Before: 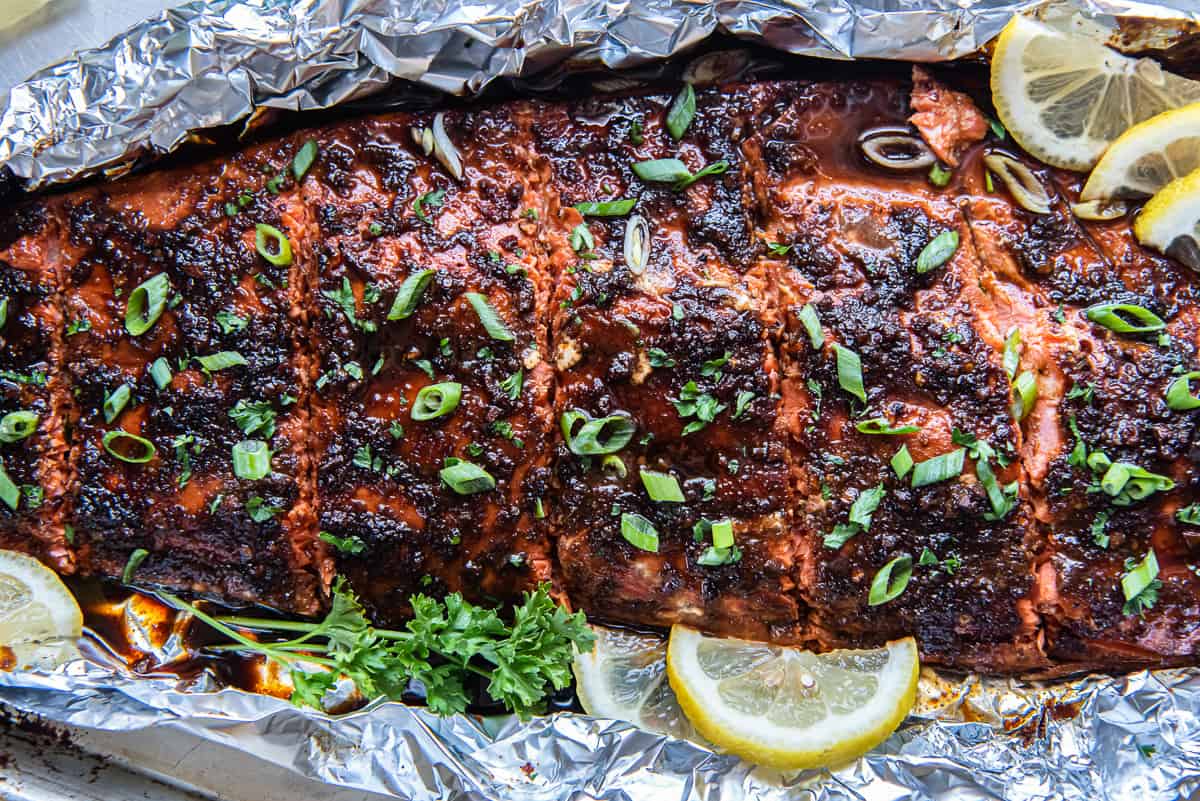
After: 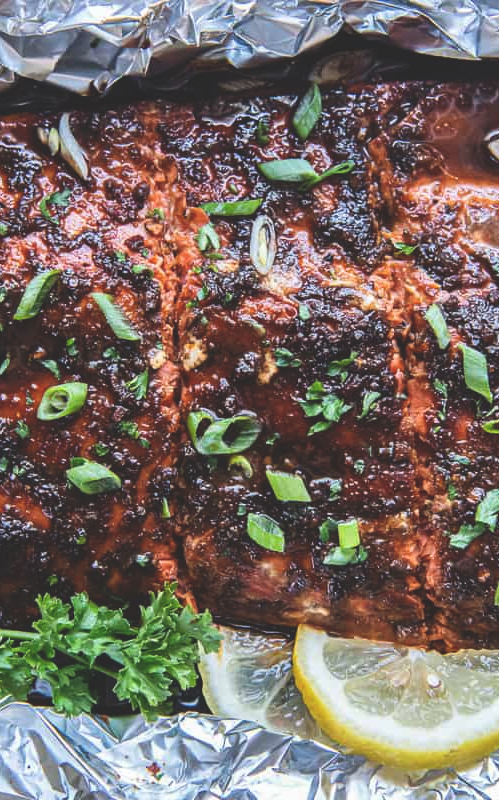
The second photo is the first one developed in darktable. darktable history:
crop: left 31.231%, right 27.107%
exposure: black level correction -0.022, exposure -0.032 EV, compensate highlight preservation false
